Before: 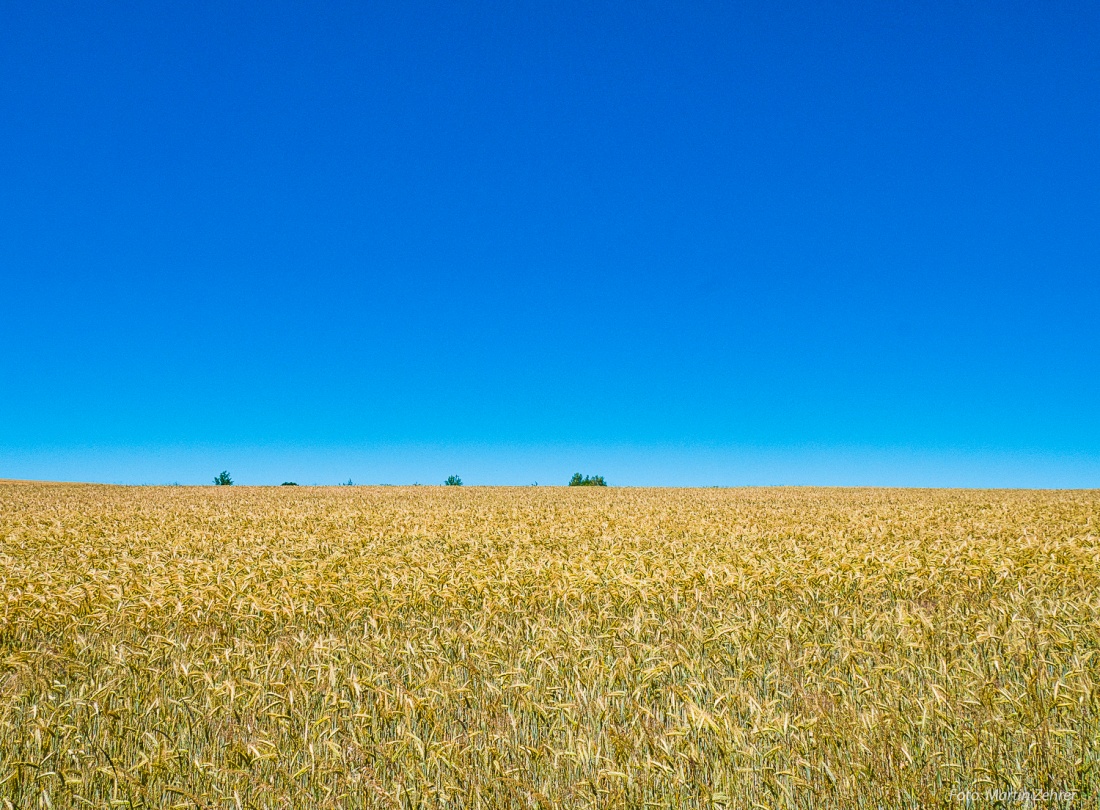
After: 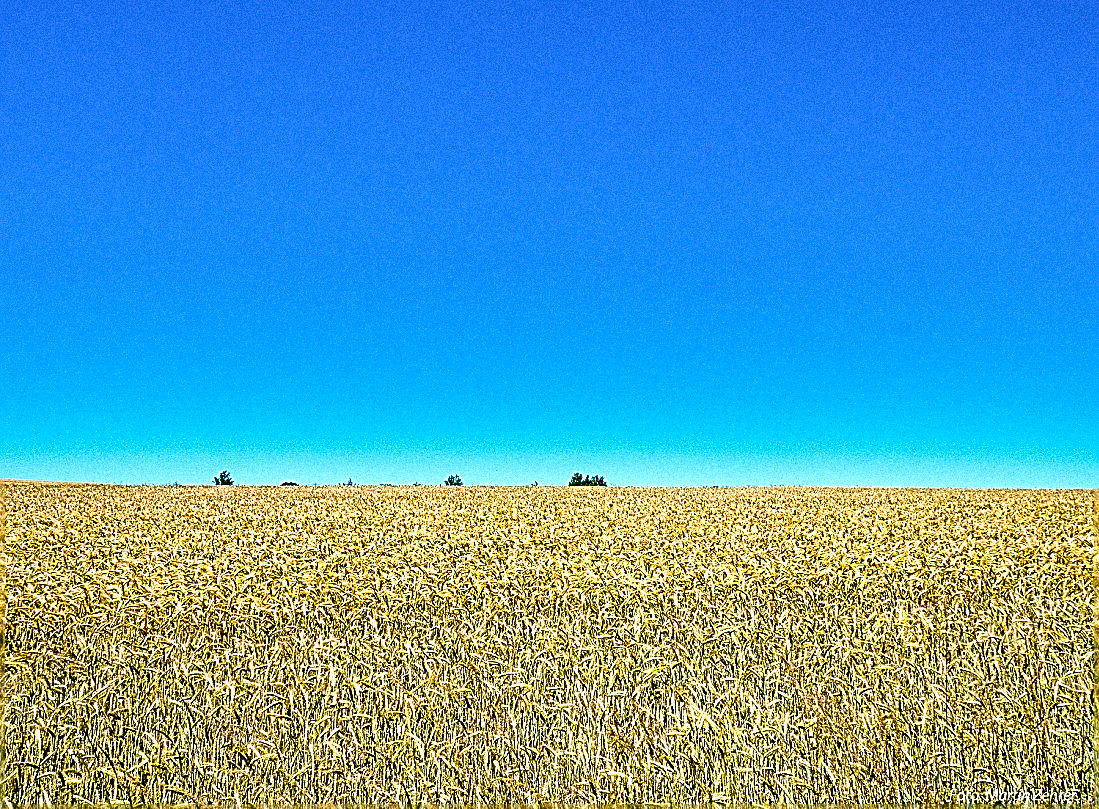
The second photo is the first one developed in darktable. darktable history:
exposure: compensate highlight preservation false
grain: mid-tones bias 0%
white balance: red 1.009, blue 1.027
shadows and highlights: shadows 12, white point adjustment 1.2, soften with gaussian
color correction: highlights b* 3
sharpen: amount 2
tone equalizer: -8 EV -0.75 EV, -7 EV -0.7 EV, -6 EV -0.6 EV, -5 EV -0.4 EV, -3 EV 0.4 EV, -2 EV 0.6 EV, -1 EV 0.7 EV, +0 EV 0.75 EV, edges refinement/feathering 500, mask exposure compensation -1.57 EV, preserve details no
